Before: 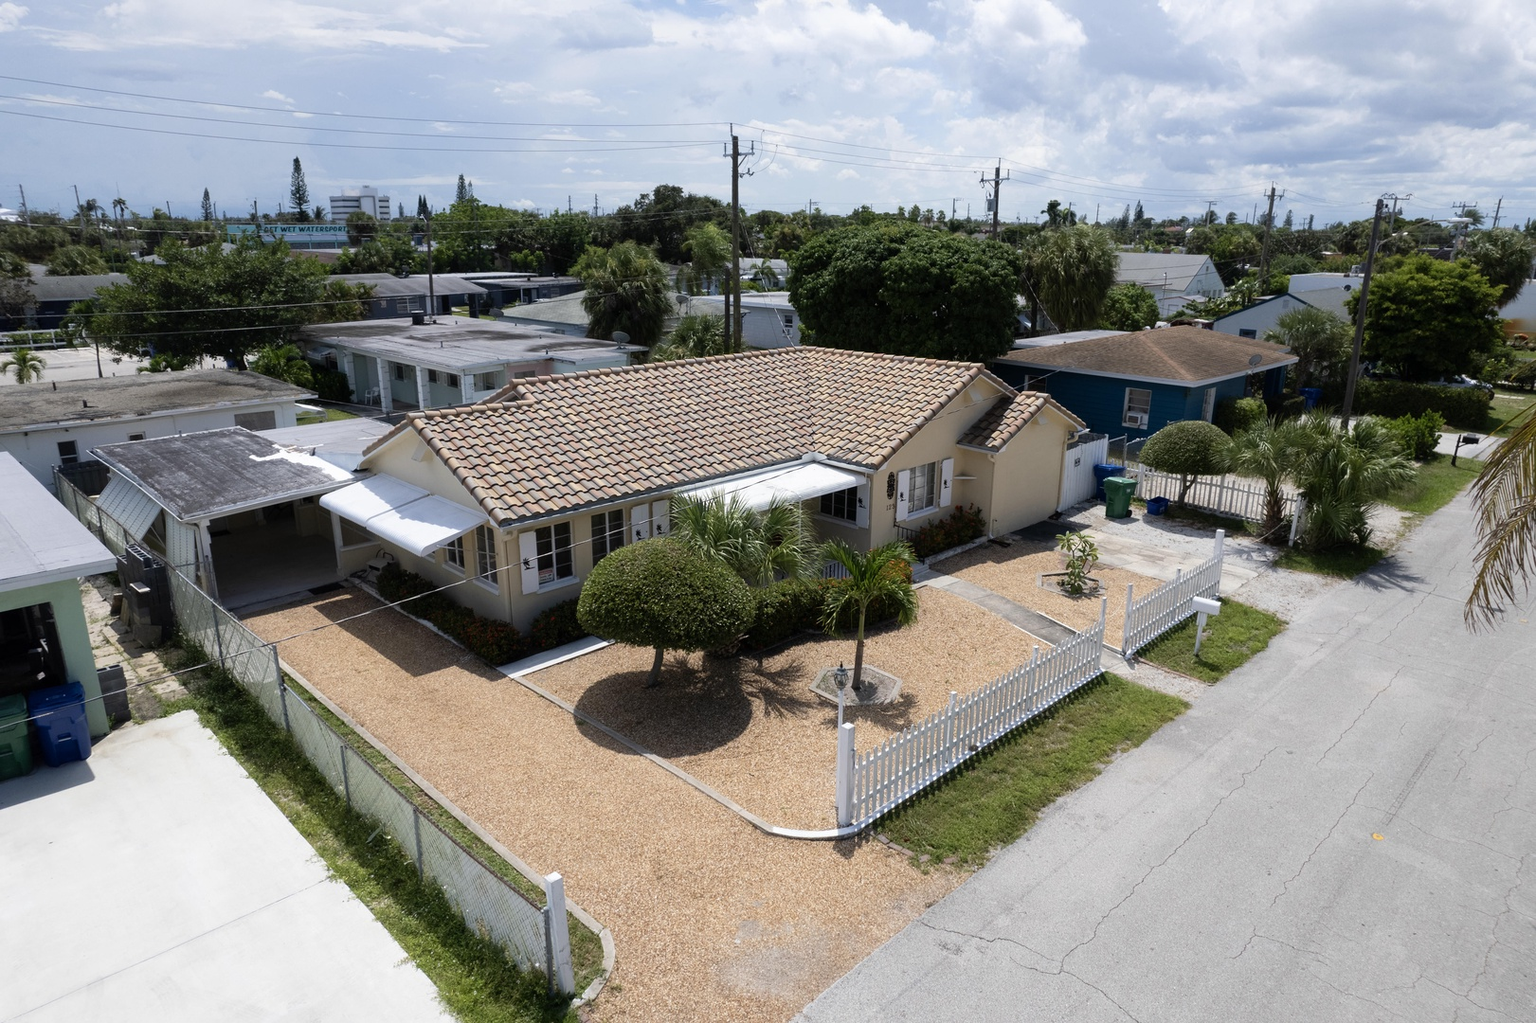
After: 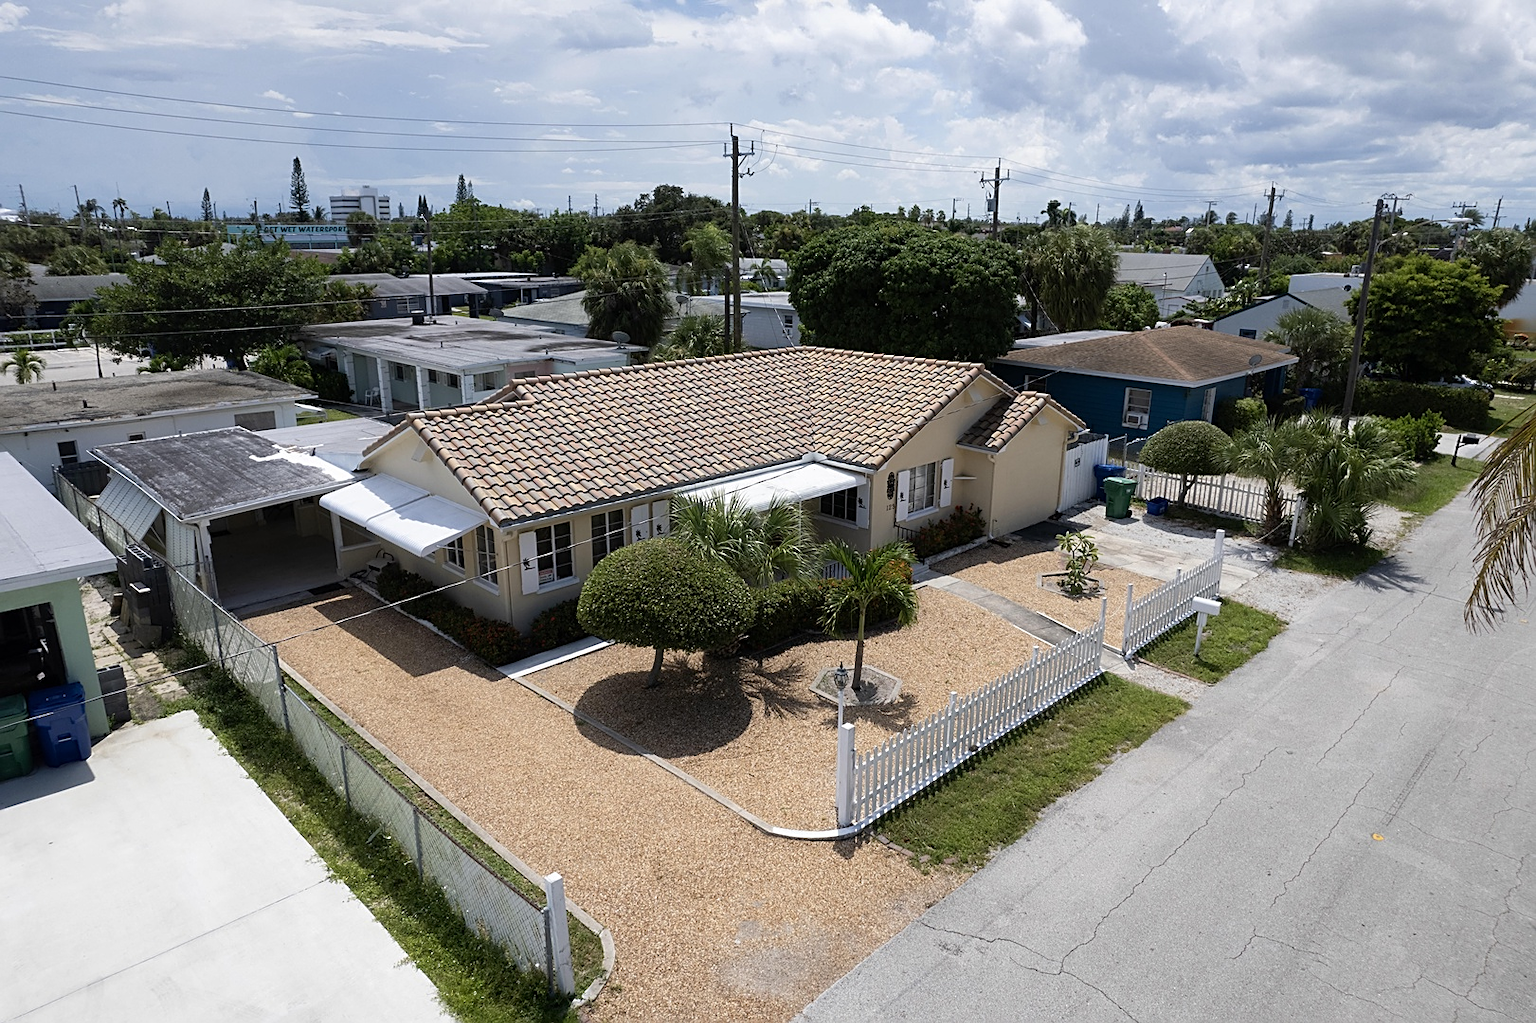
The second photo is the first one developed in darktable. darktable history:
shadows and highlights: radius 262.33, soften with gaussian
sharpen: on, module defaults
